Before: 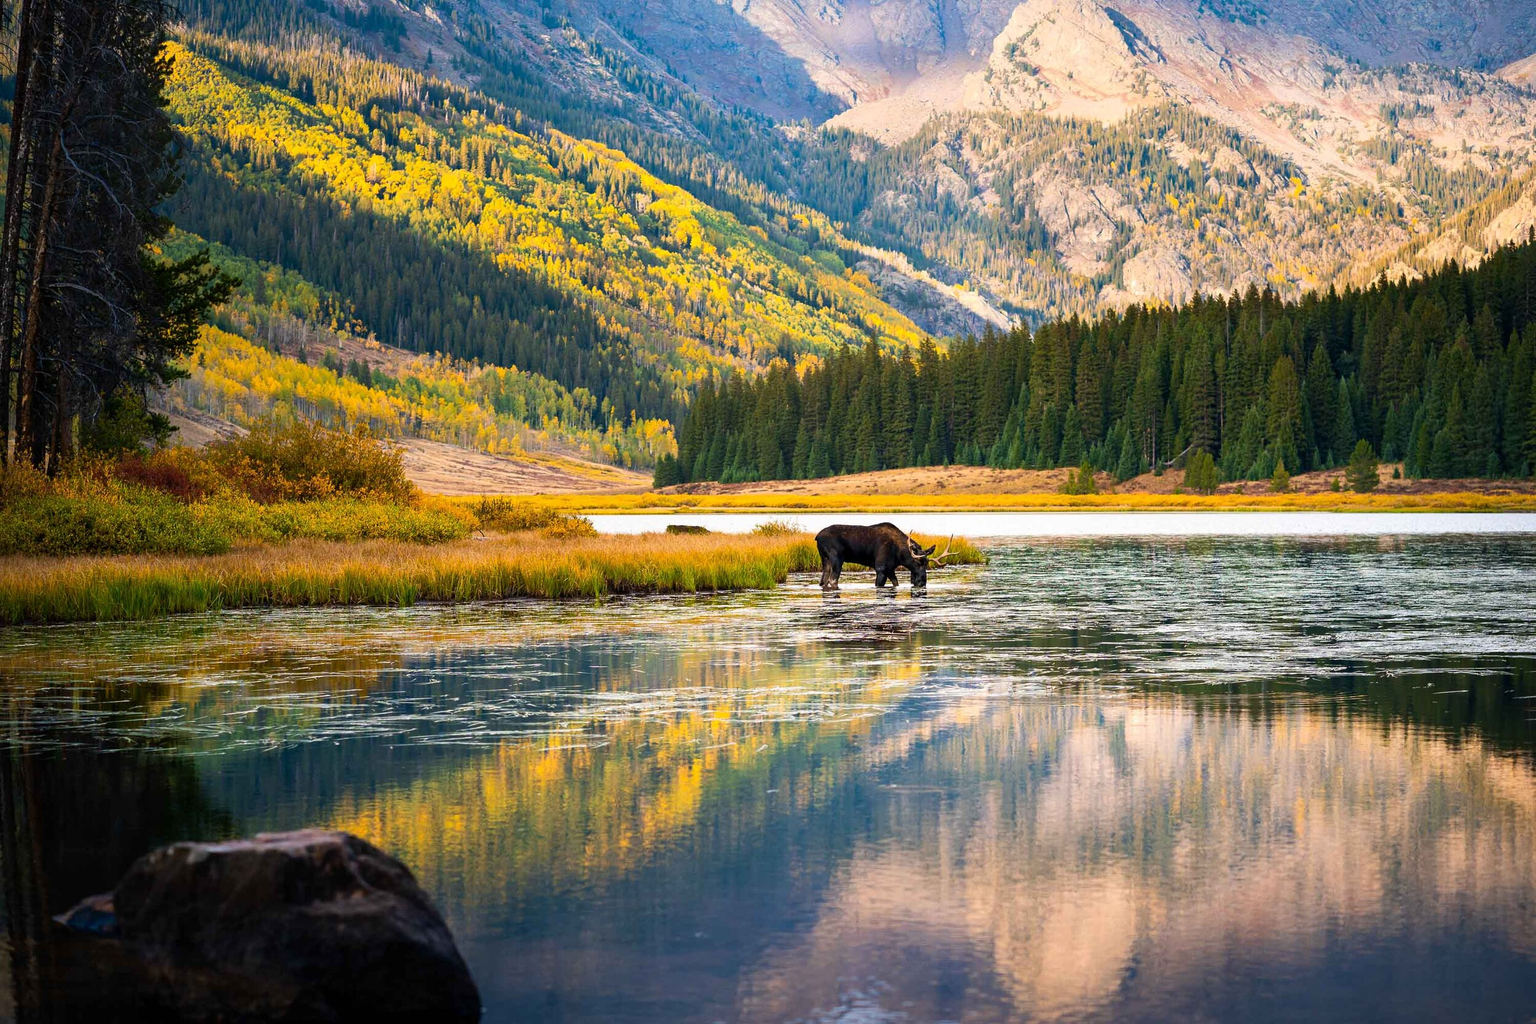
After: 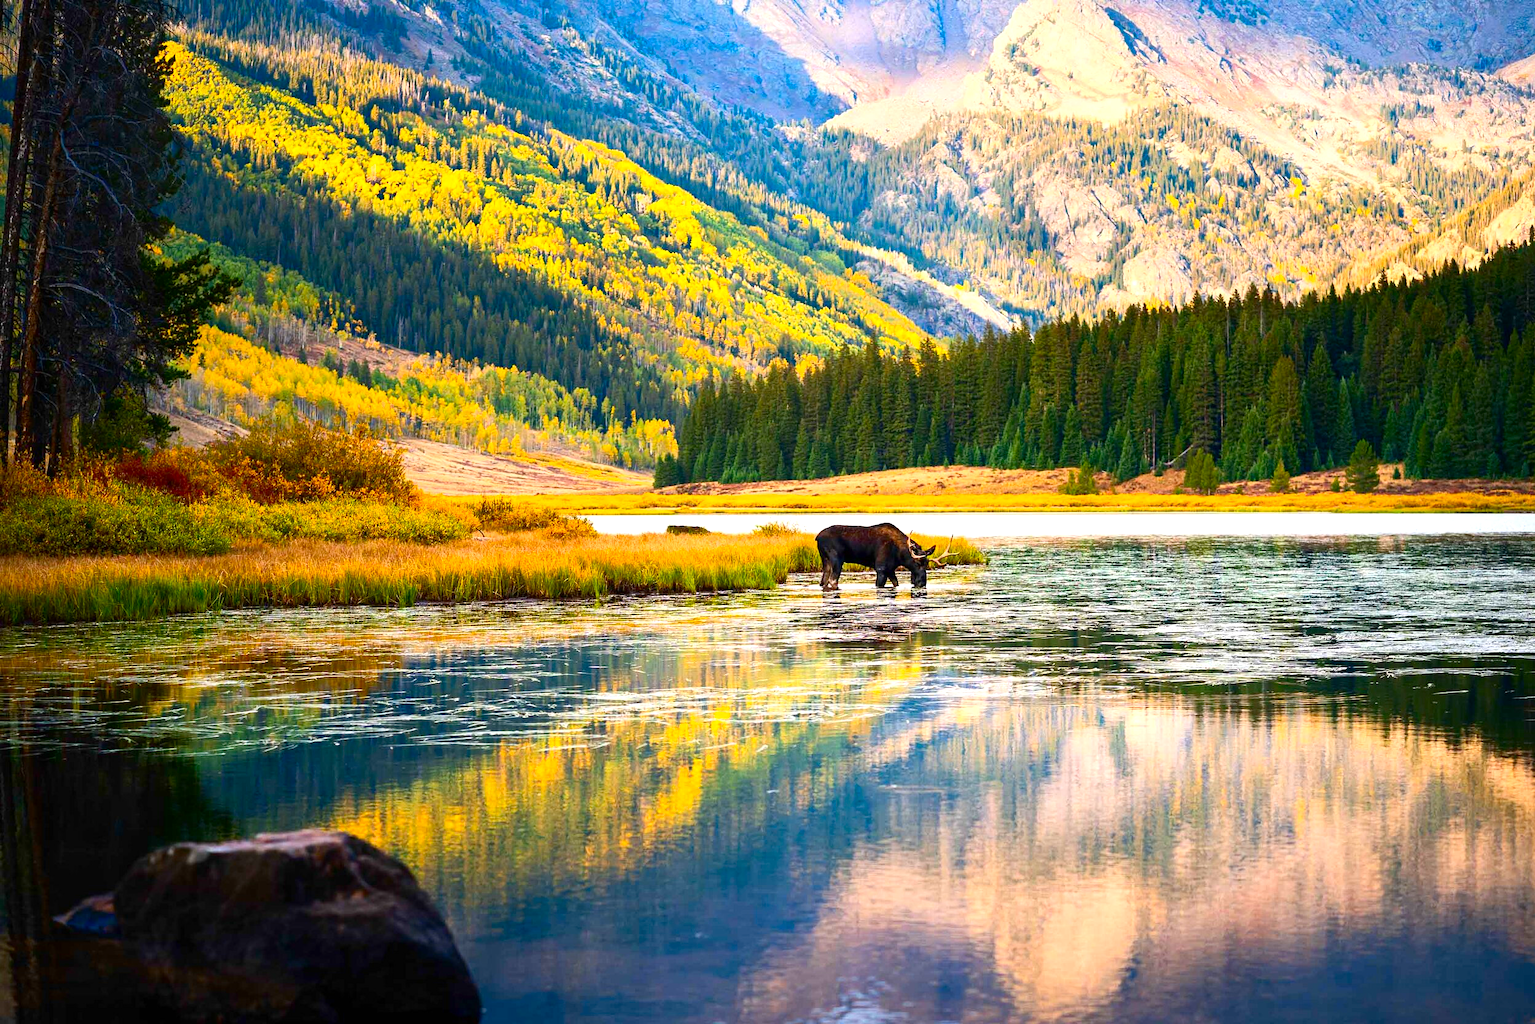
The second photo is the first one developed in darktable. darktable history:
contrast brightness saturation: contrast 0.18, saturation 0.3
levels: levels [0, 0.435, 0.917]
